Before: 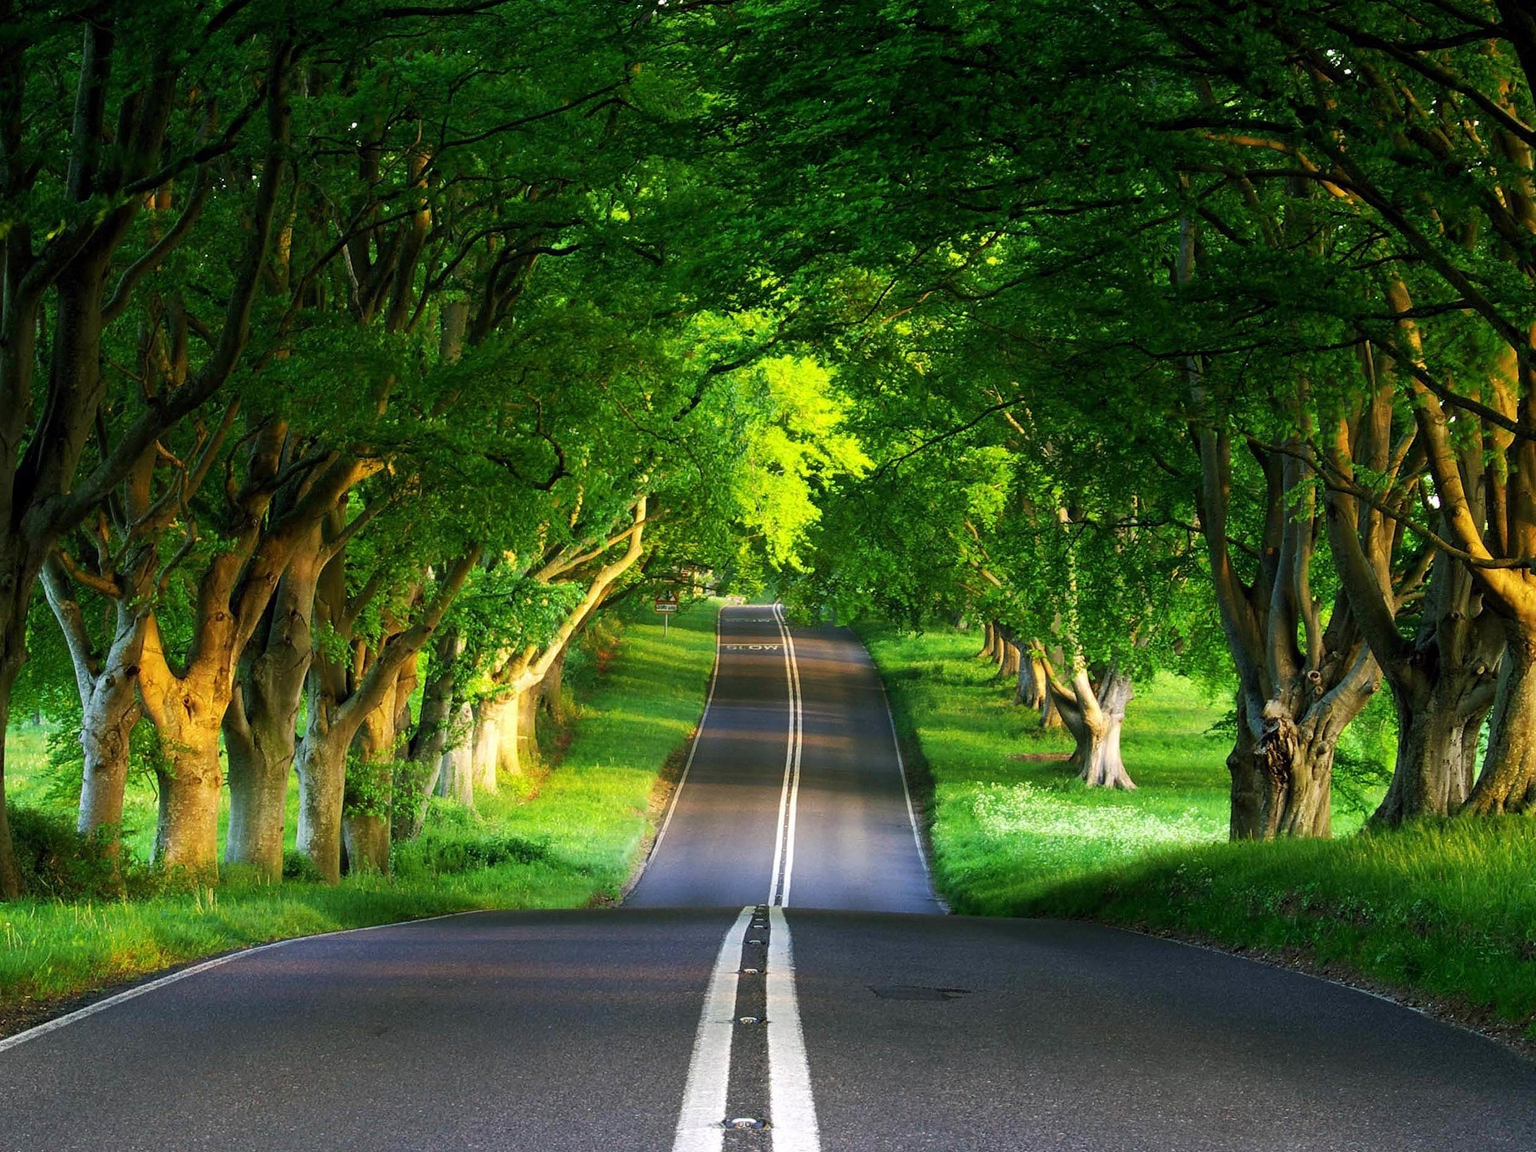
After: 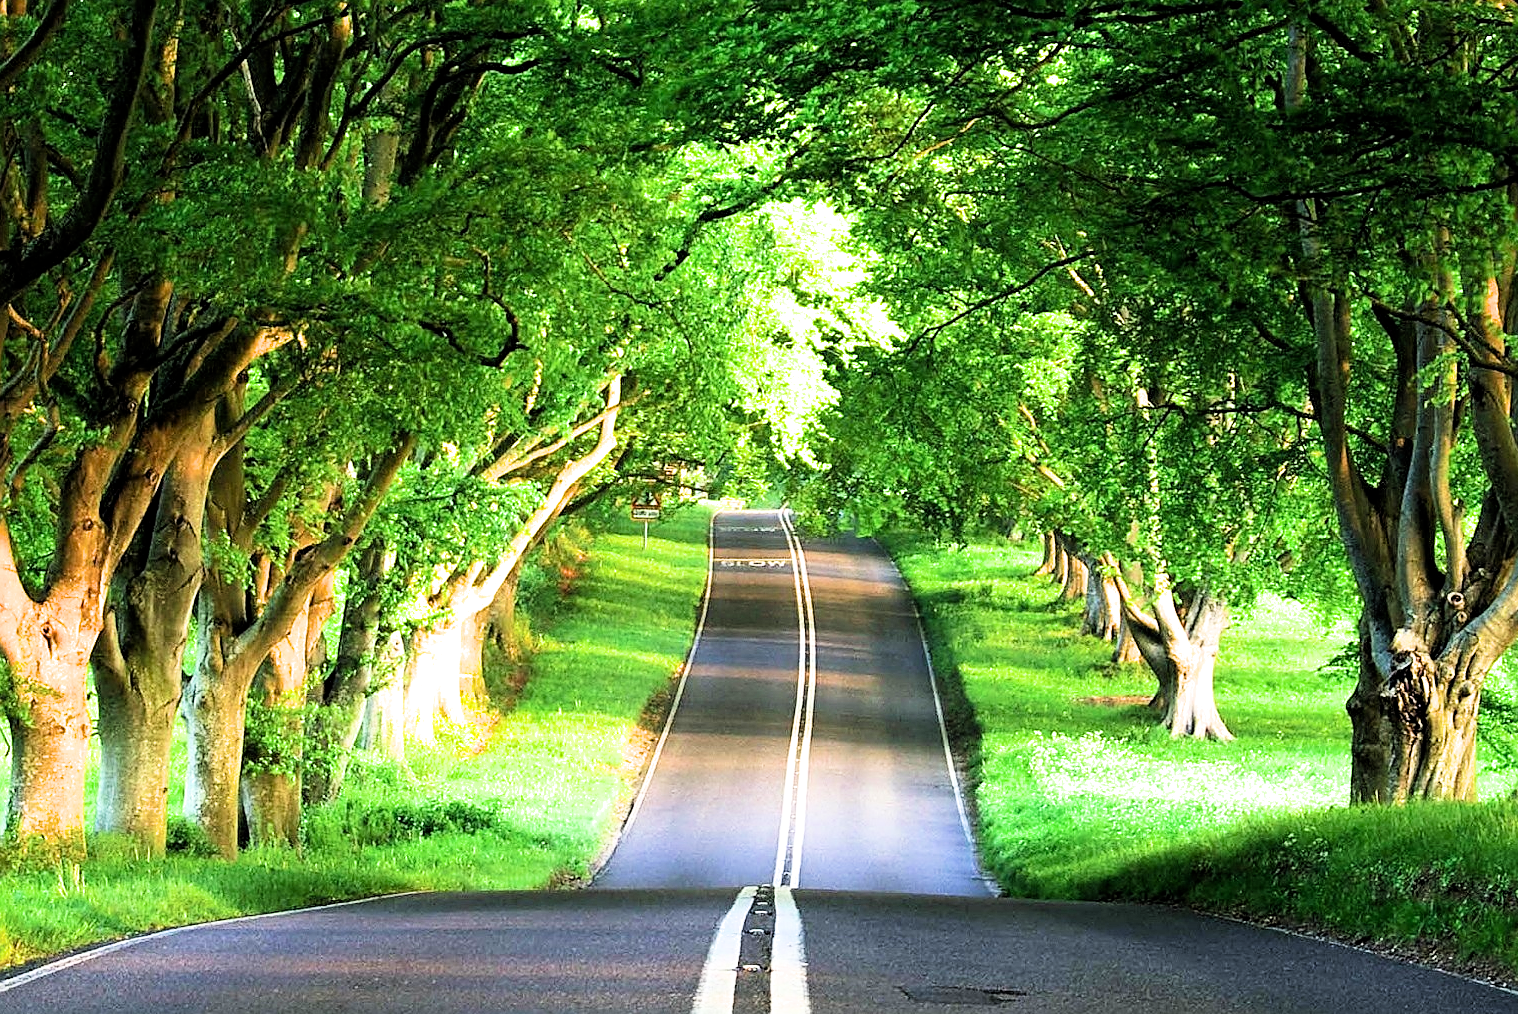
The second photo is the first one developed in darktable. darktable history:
exposure: black level correction 0, exposure 1.381 EV, compensate exposure bias true, compensate highlight preservation false
crop: left 9.759%, top 17.13%, right 11.156%, bottom 12.39%
filmic rgb: middle gray luminance 10.11%, black relative exposure -8.64 EV, white relative exposure 3.28 EV, target black luminance 0%, hardness 5.2, latitude 44.63%, contrast 1.31, highlights saturation mix 6.09%, shadows ↔ highlights balance 24.75%
sharpen: on, module defaults
